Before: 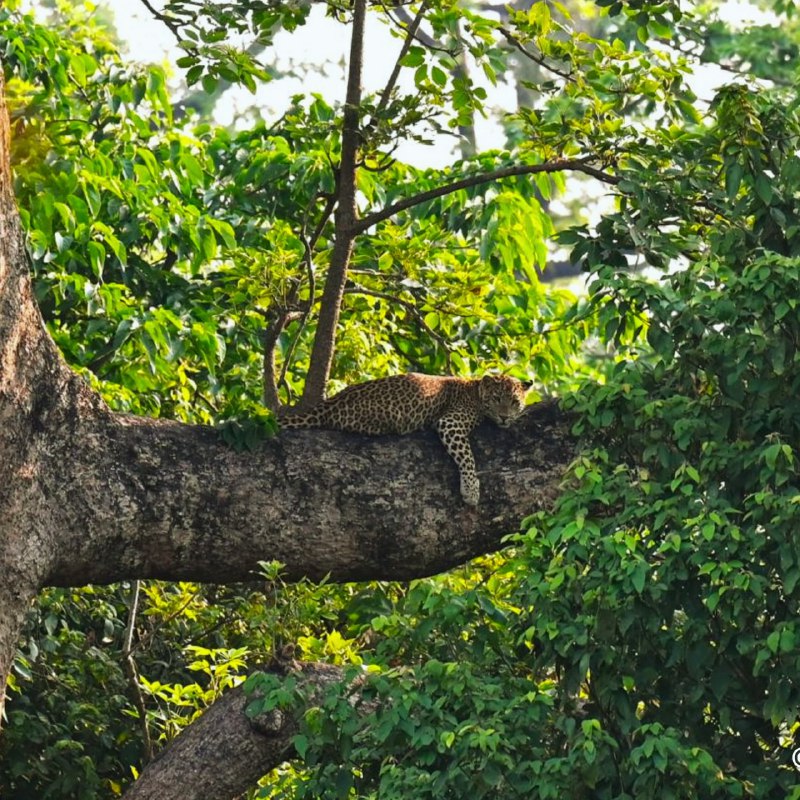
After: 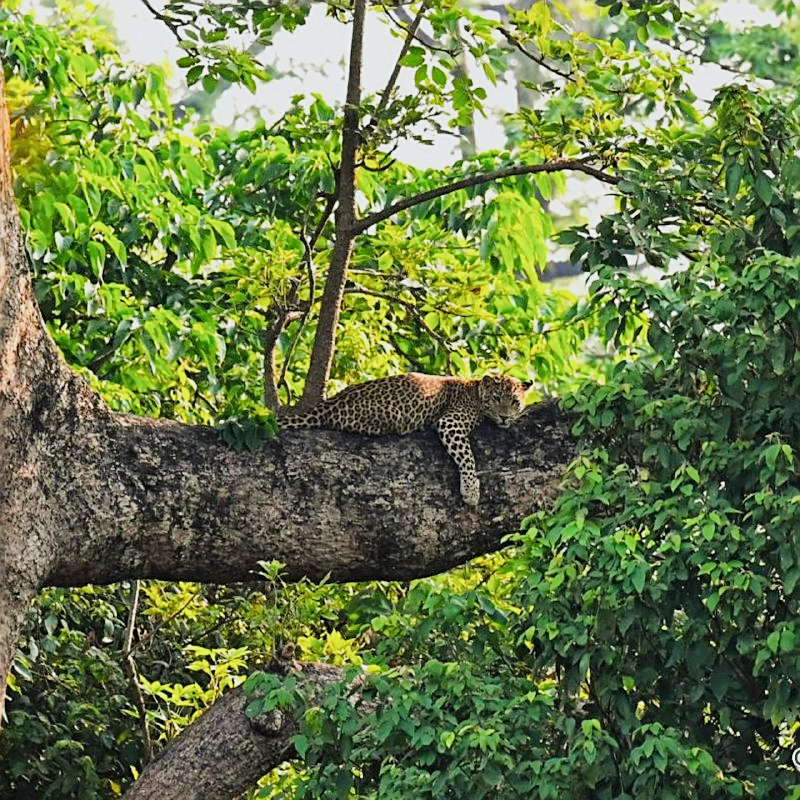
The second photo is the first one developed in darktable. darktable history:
filmic rgb: black relative exposure -7.65 EV, white relative exposure 4.56 EV, hardness 3.61
sharpen: on, module defaults
exposure: black level correction 0, exposure 0.7 EV, compensate exposure bias true, compensate highlight preservation false
